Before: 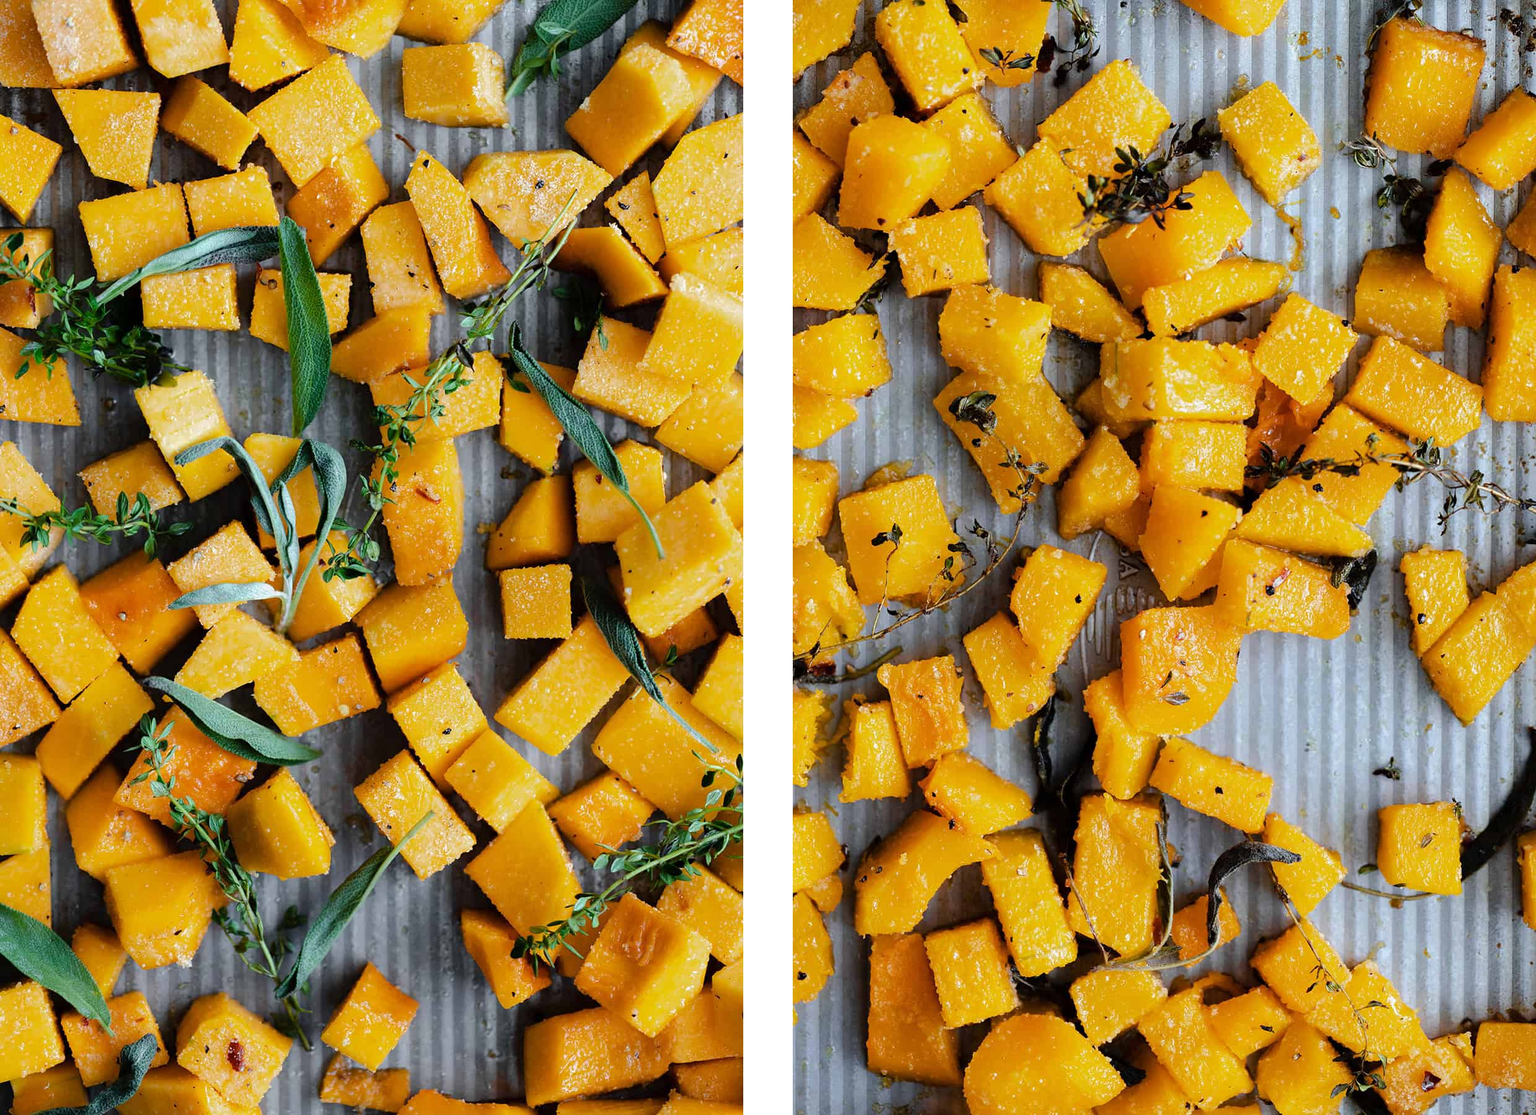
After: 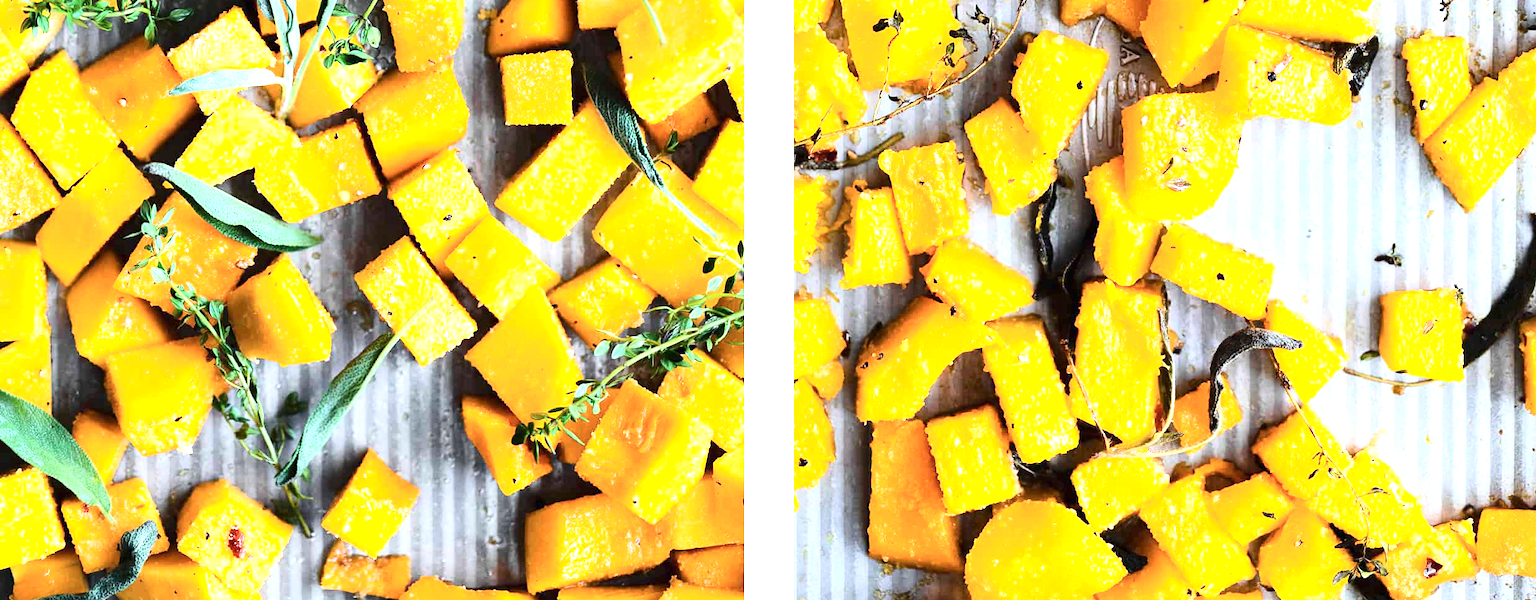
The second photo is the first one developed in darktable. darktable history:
contrast brightness saturation: contrast 0.237, brightness 0.09
exposure: black level correction 0, exposure 1.448 EV, compensate highlight preservation false
crop and rotate: top 46.148%, right 0.099%
